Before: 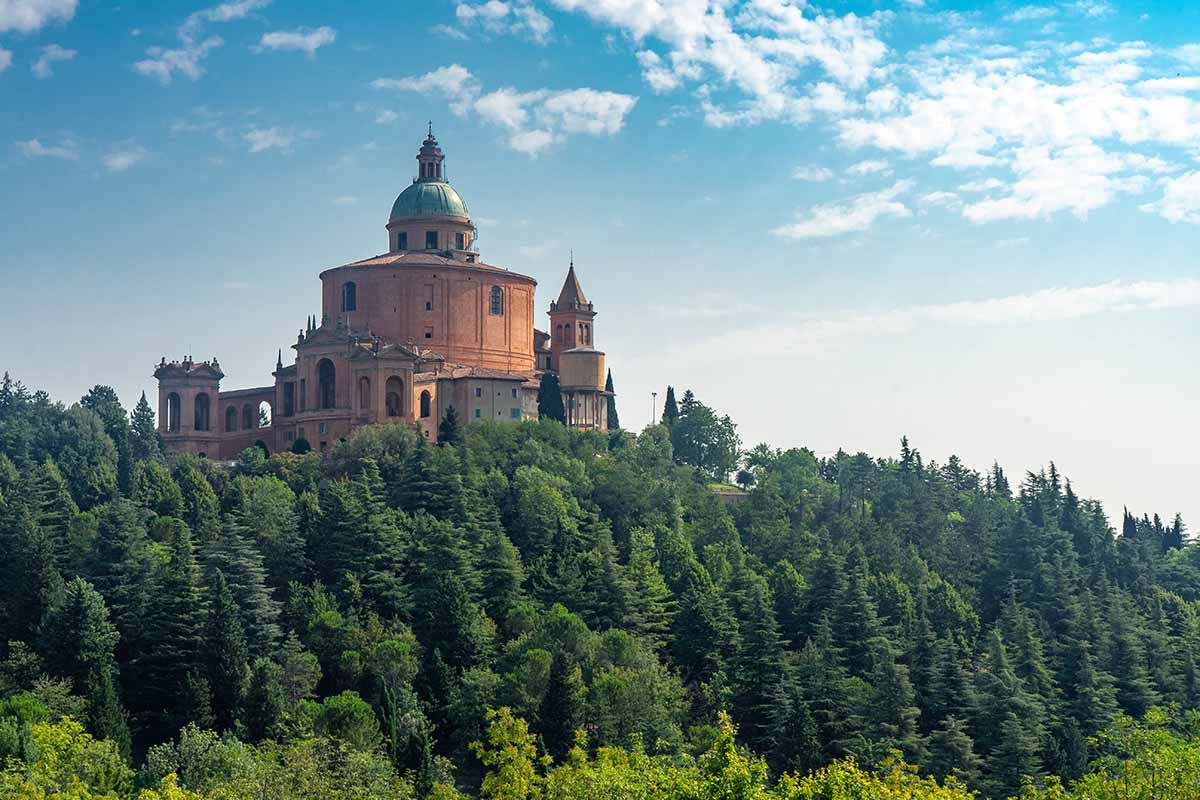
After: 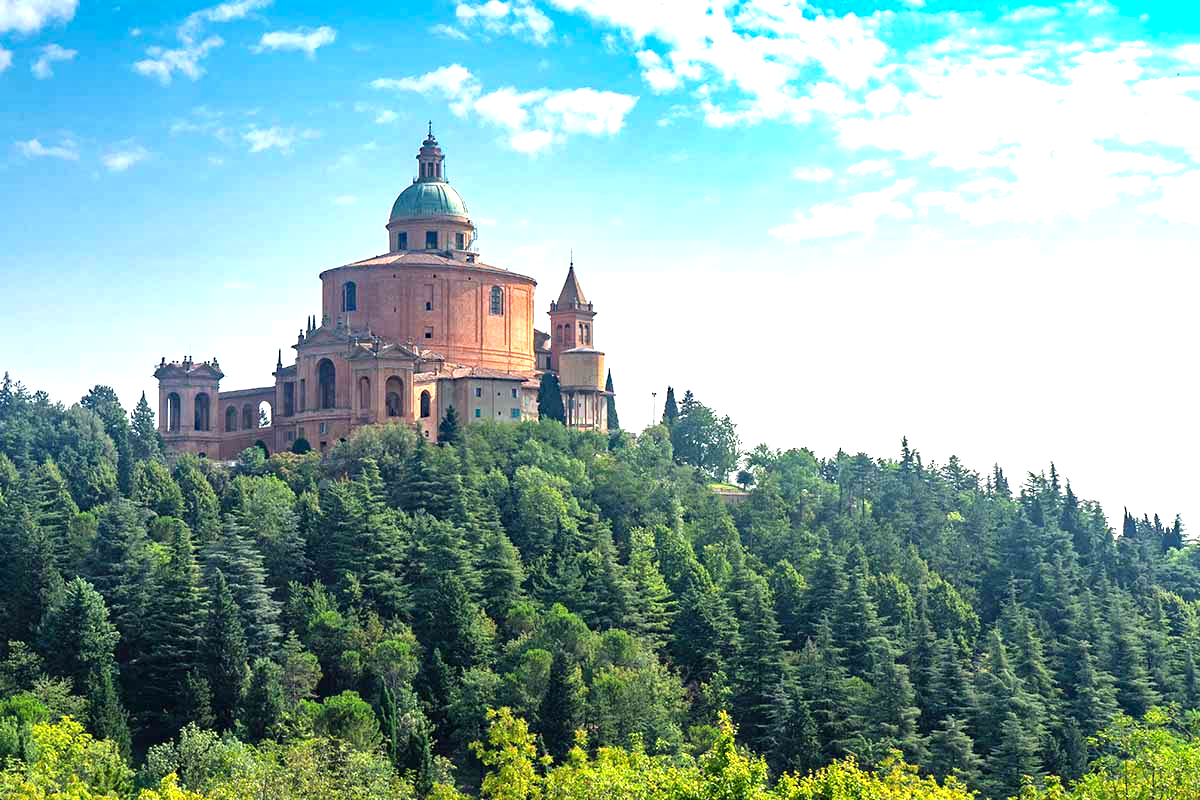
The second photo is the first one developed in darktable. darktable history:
haze removal: compatibility mode true, adaptive false
exposure: black level correction 0, exposure 1.1 EV, compensate exposure bias true, compensate highlight preservation false
